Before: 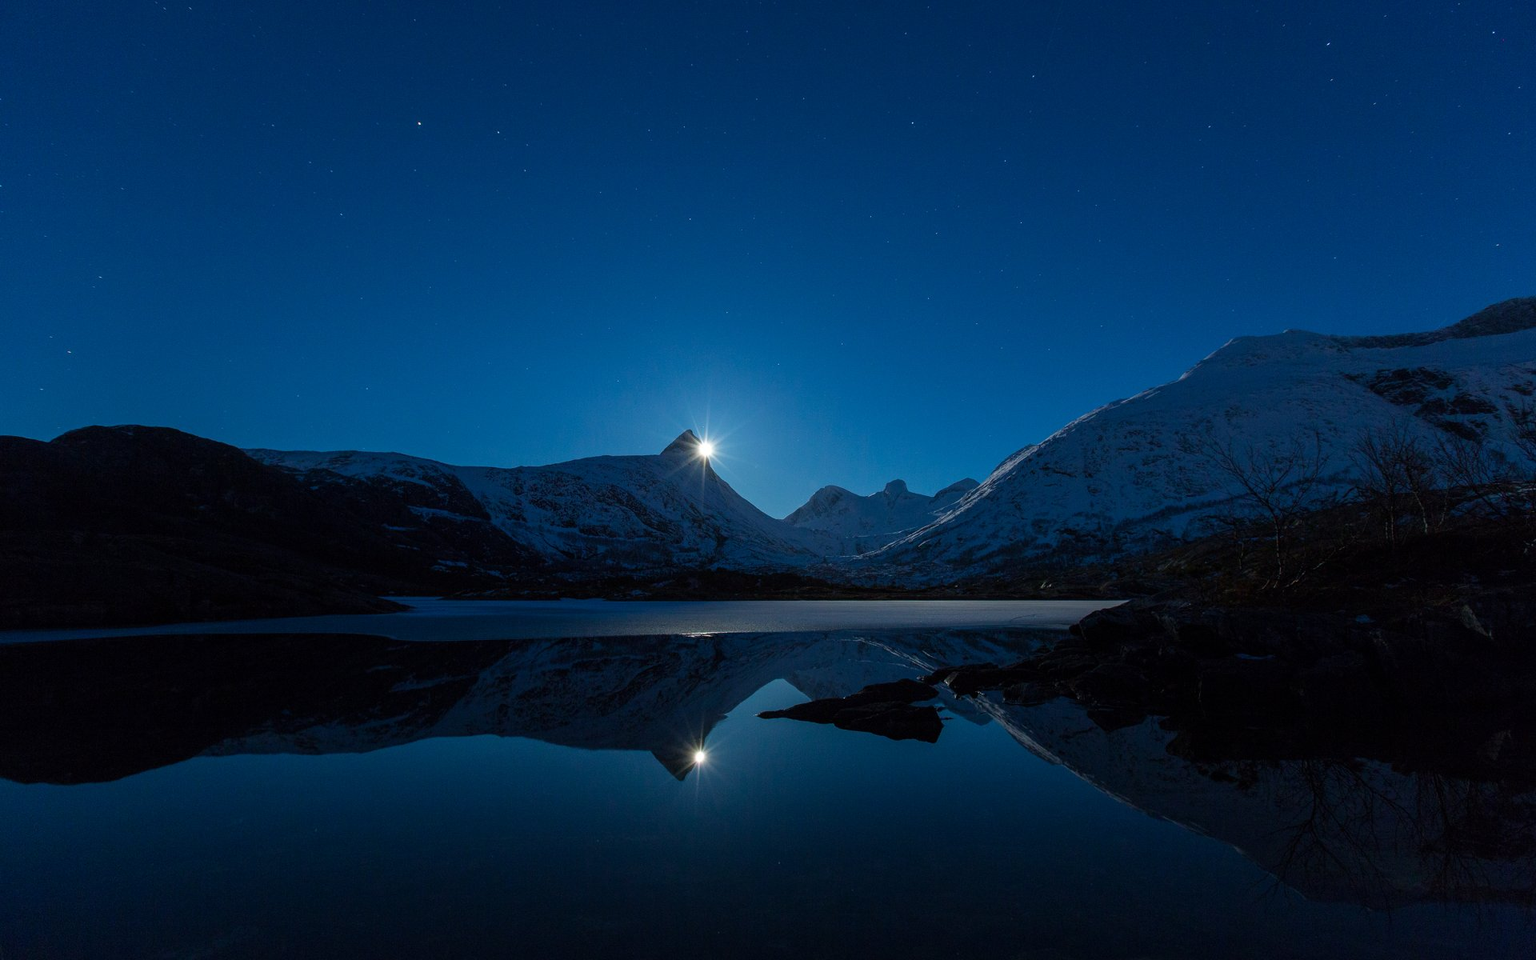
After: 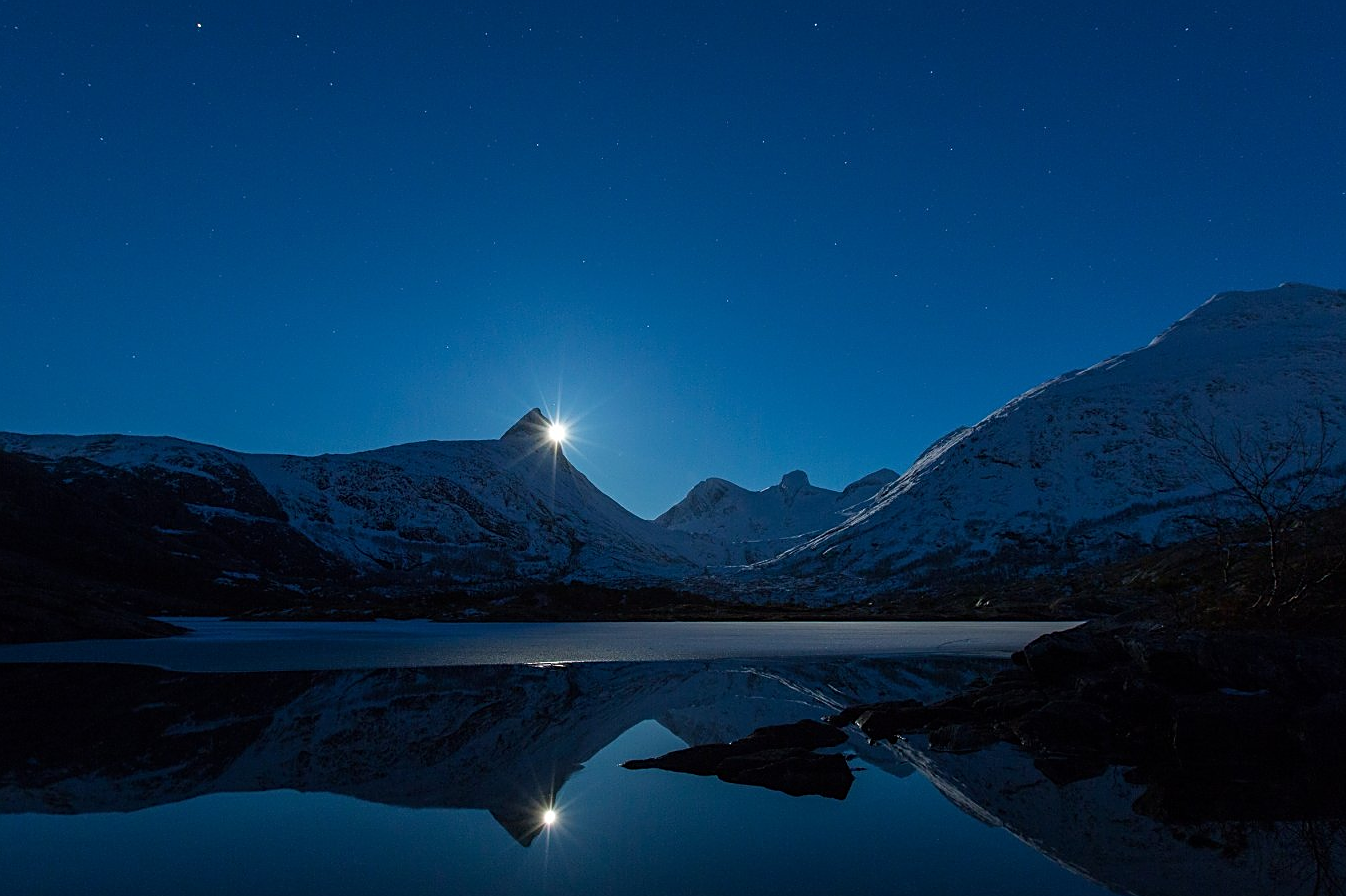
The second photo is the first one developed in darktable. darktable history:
crop and rotate: left 16.943%, top 10.754%, right 12.93%, bottom 14.501%
sharpen: on, module defaults
